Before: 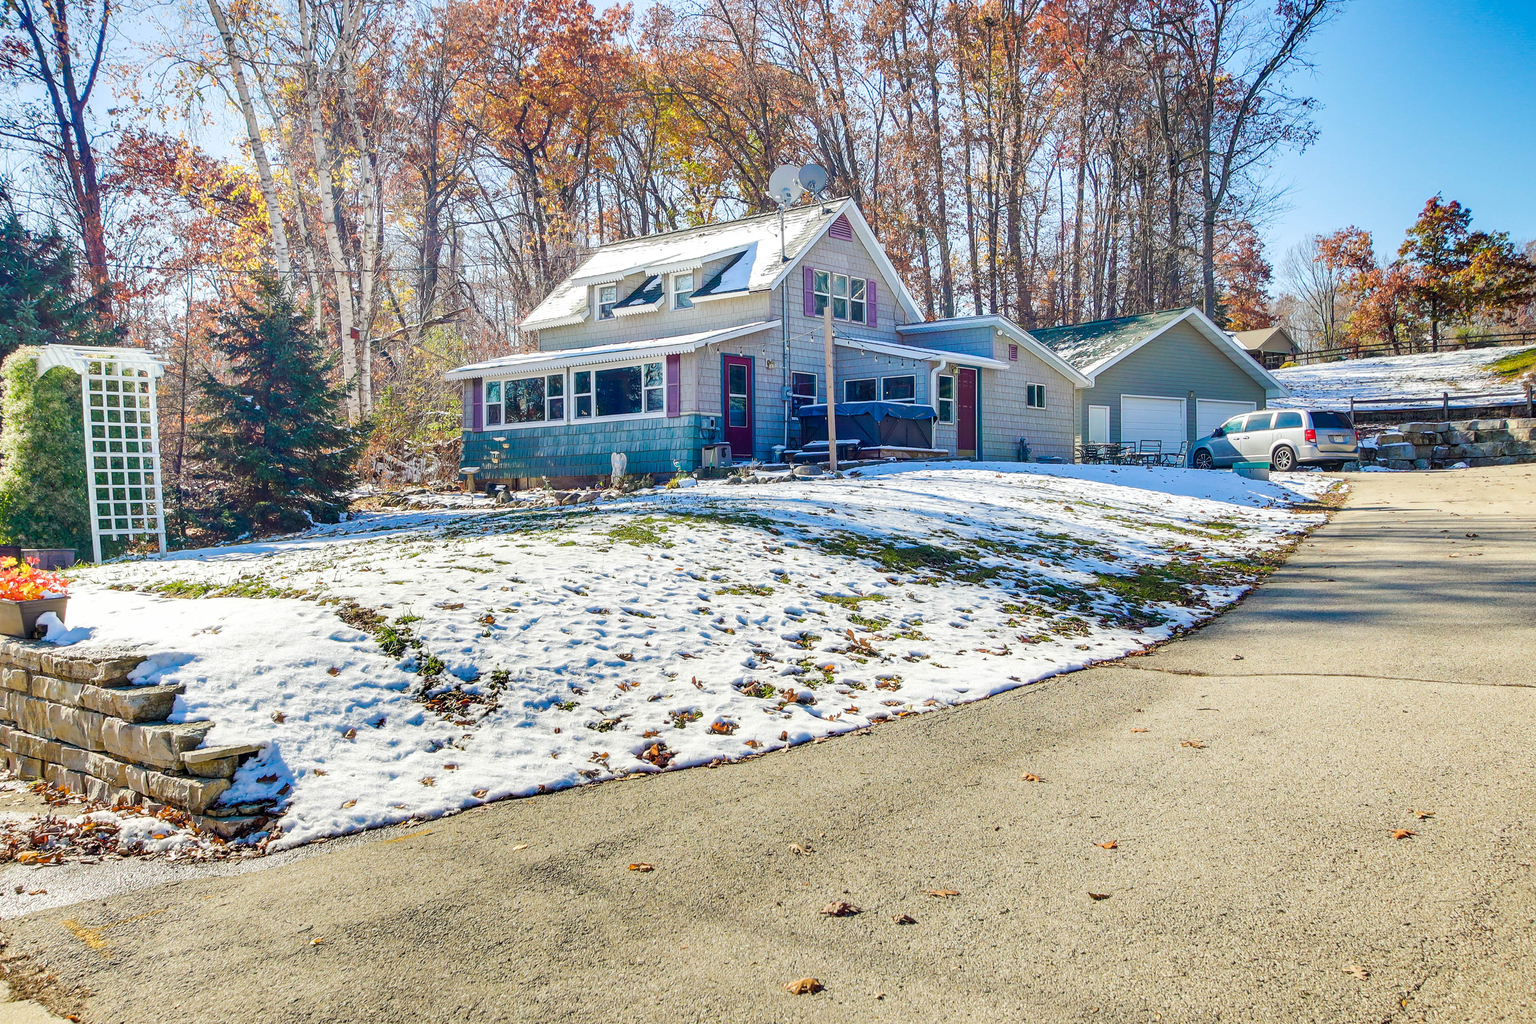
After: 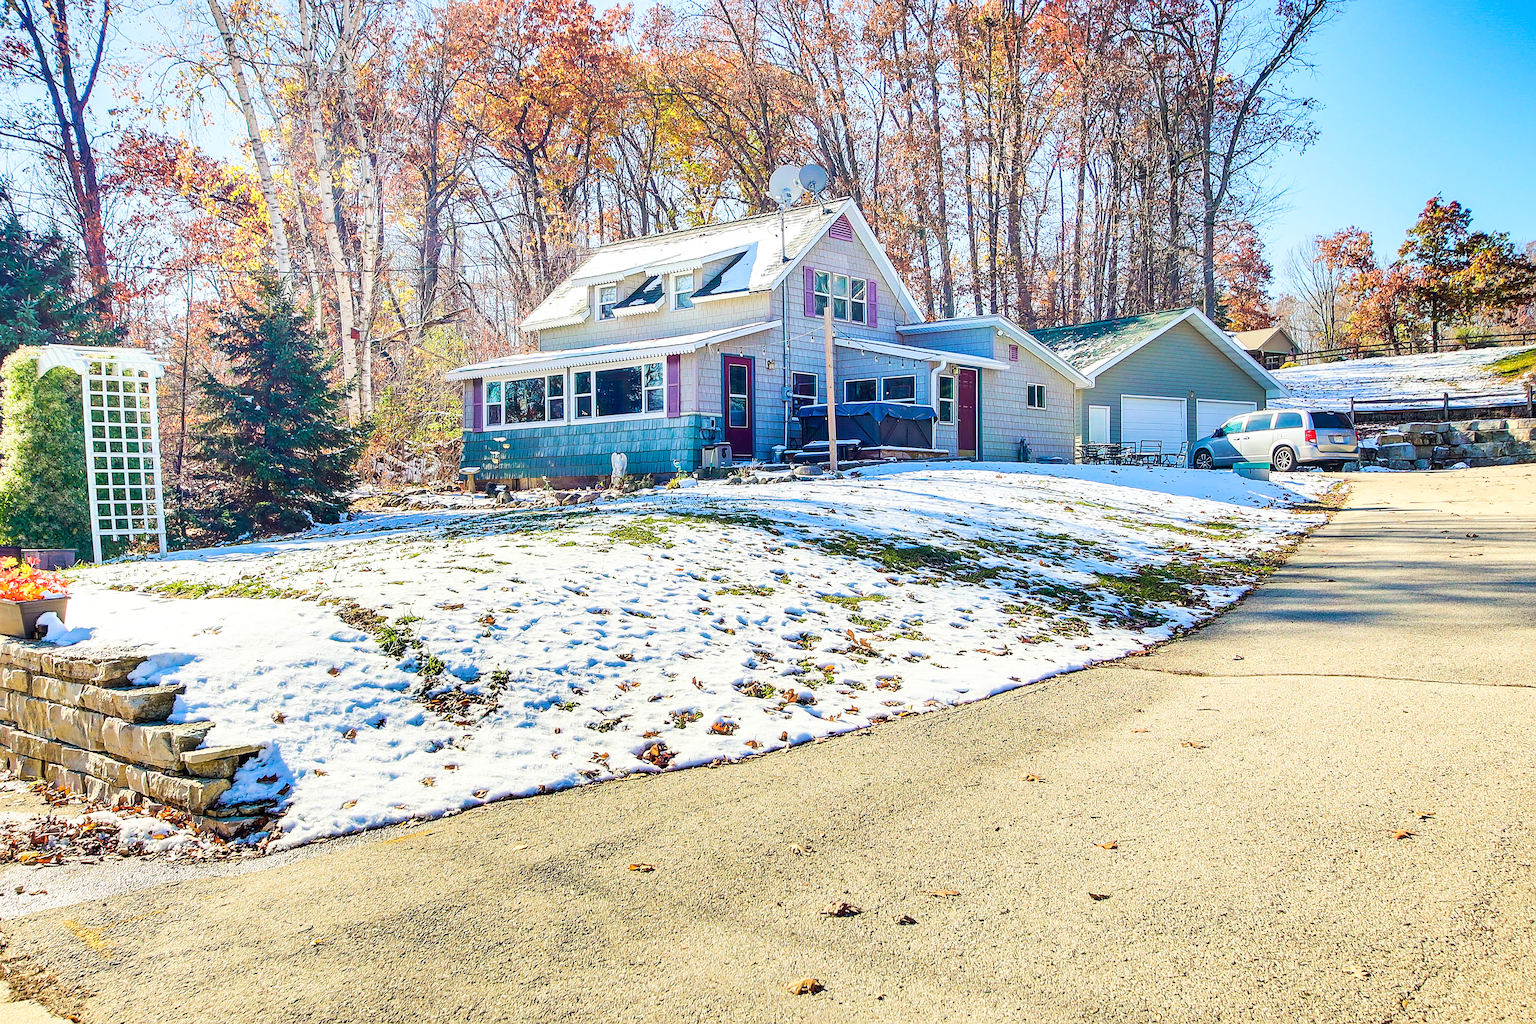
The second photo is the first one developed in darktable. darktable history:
velvia: strength 24.97%
sharpen: on, module defaults
tone curve: curves: ch0 [(0, 0) (0.051, 0.047) (0.102, 0.099) (0.258, 0.29) (0.442, 0.527) (0.695, 0.804) (0.88, 0.952) (1, 1)]; ch1 [(0, 0) (0.339, 0.298) (0.402, 0.363) (0.444, 0.415) (0.485, 0.469) (0.494, 0.493) (0.504, 0.501) (0.525, 0.534) (0.555, 0.593) (0.594, 0.648) (1, 1)]; ch2 [(0, 0) (0.48, 0.48) (0.504, 0.5) (0.535, 0.557) (0.581, 0.623) (0.649, 0.683) (0.824, 0.815) (1, 1)]
